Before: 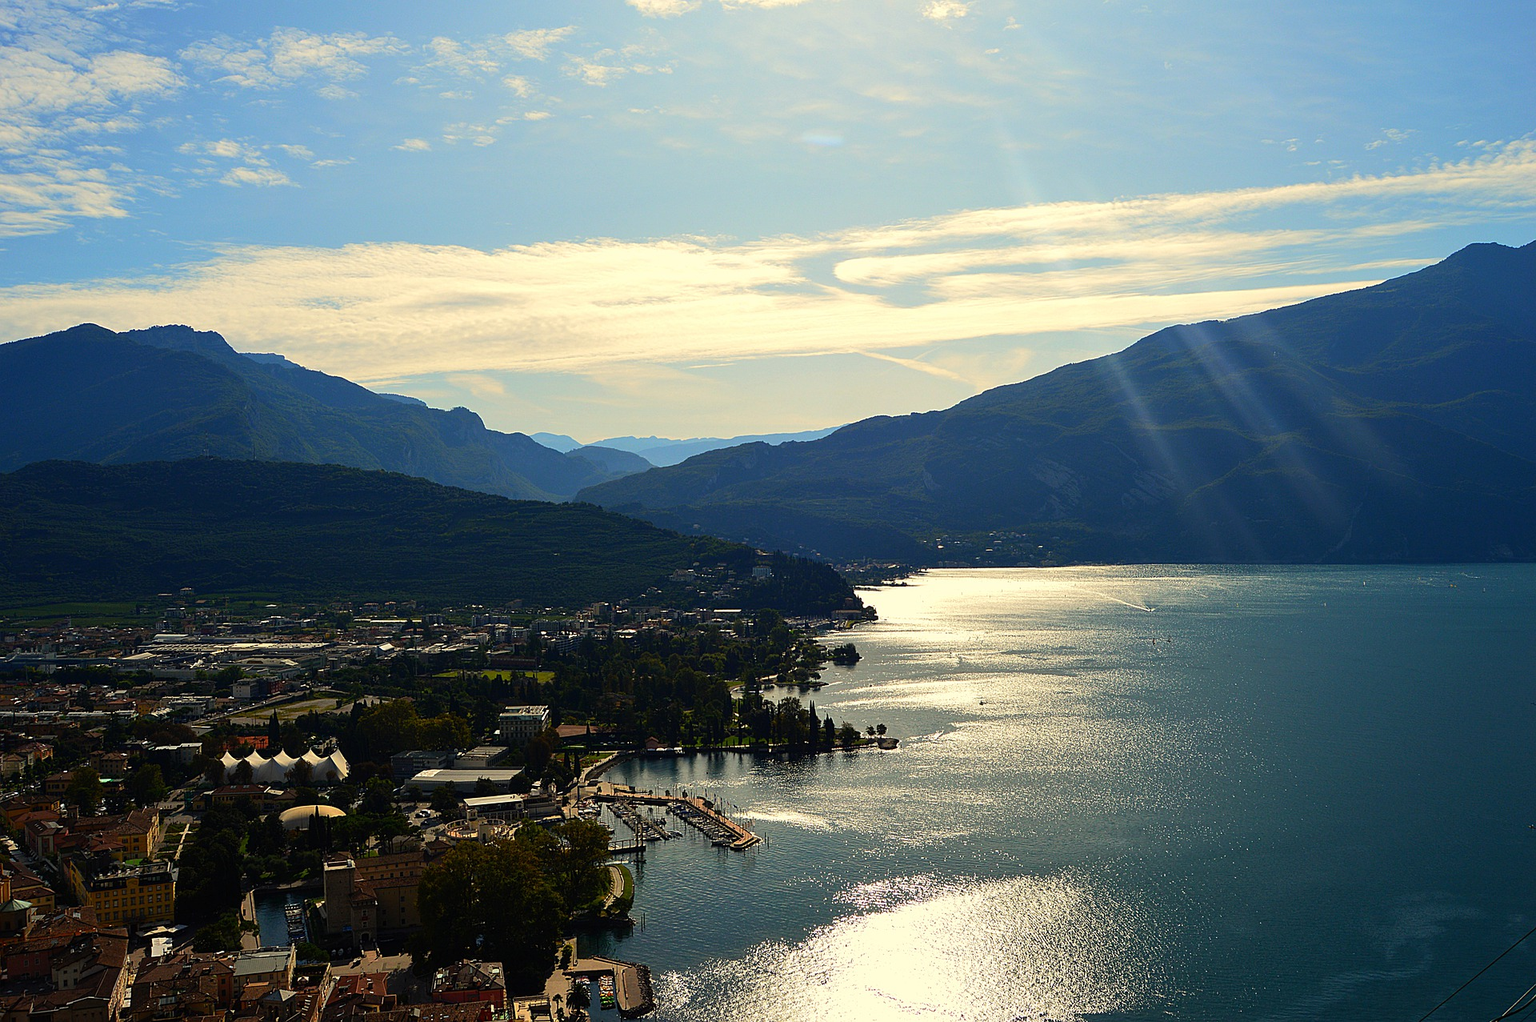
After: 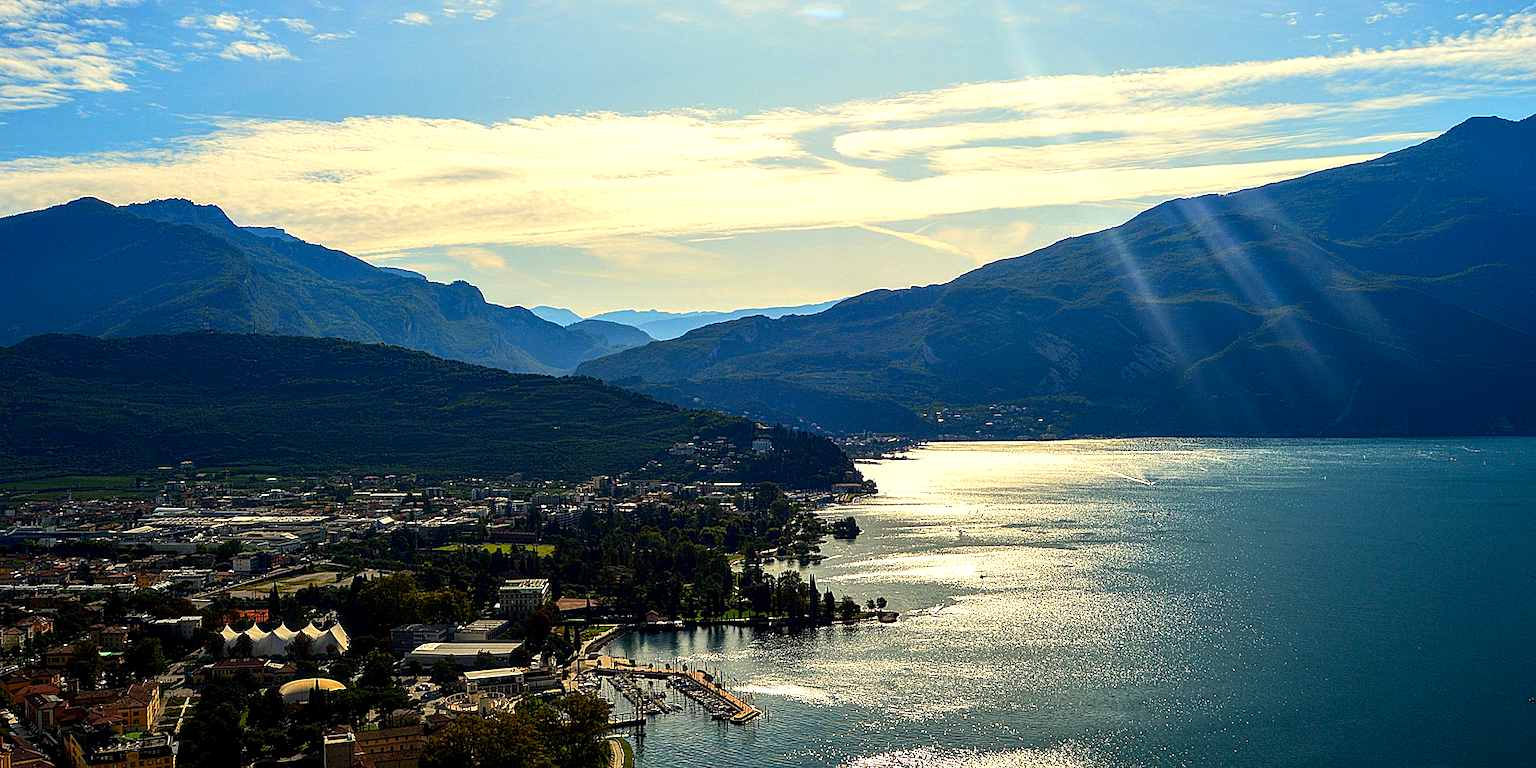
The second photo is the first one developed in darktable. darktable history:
sharpen: amount 0.216
crop and rotate: top 12.382%, bottom 12.35%
local contrast: detail 160%
exposure: exposure 0.202 EV, compensate highlight preservation false
contrast brightness saturation: contrast 0.089, saturation 0.28
